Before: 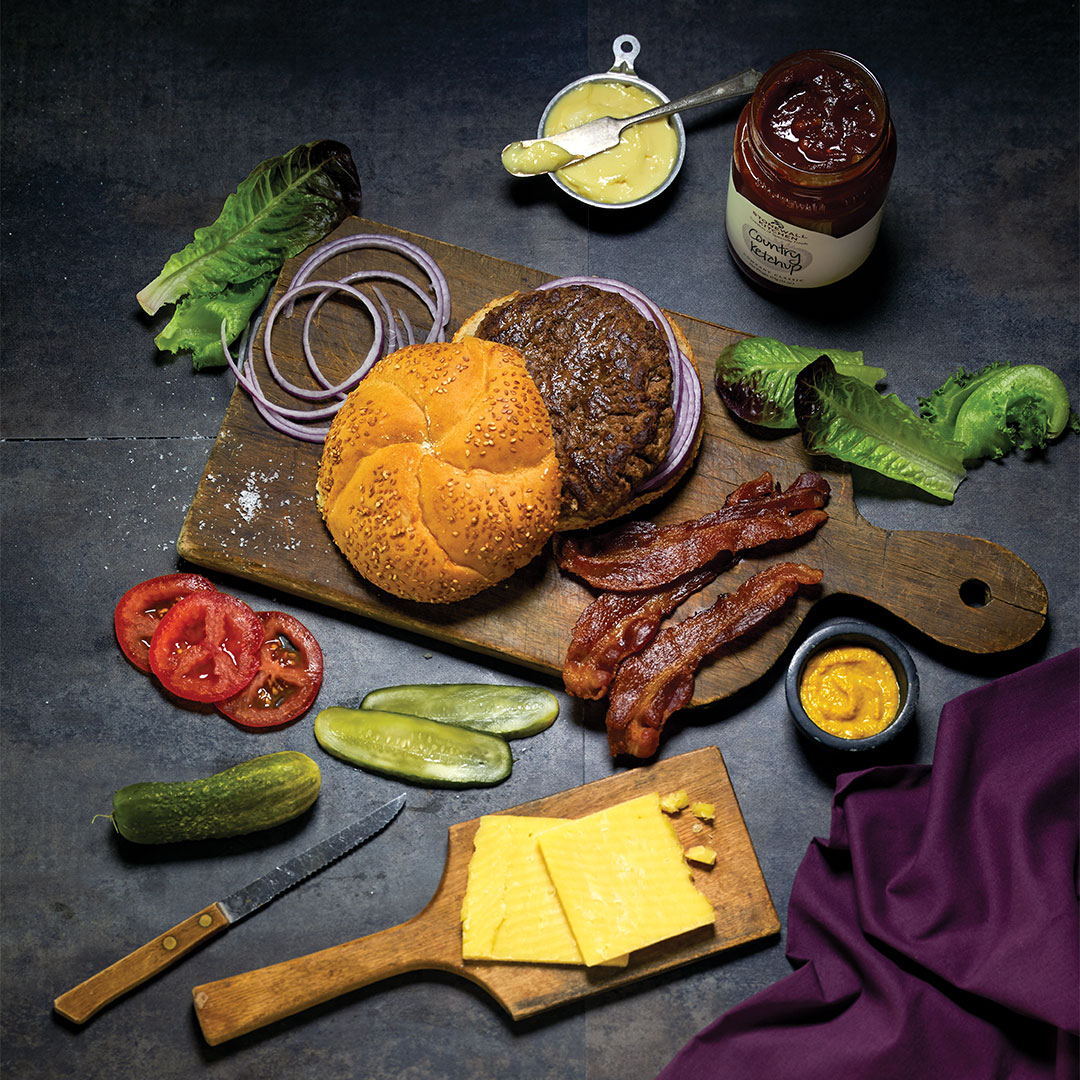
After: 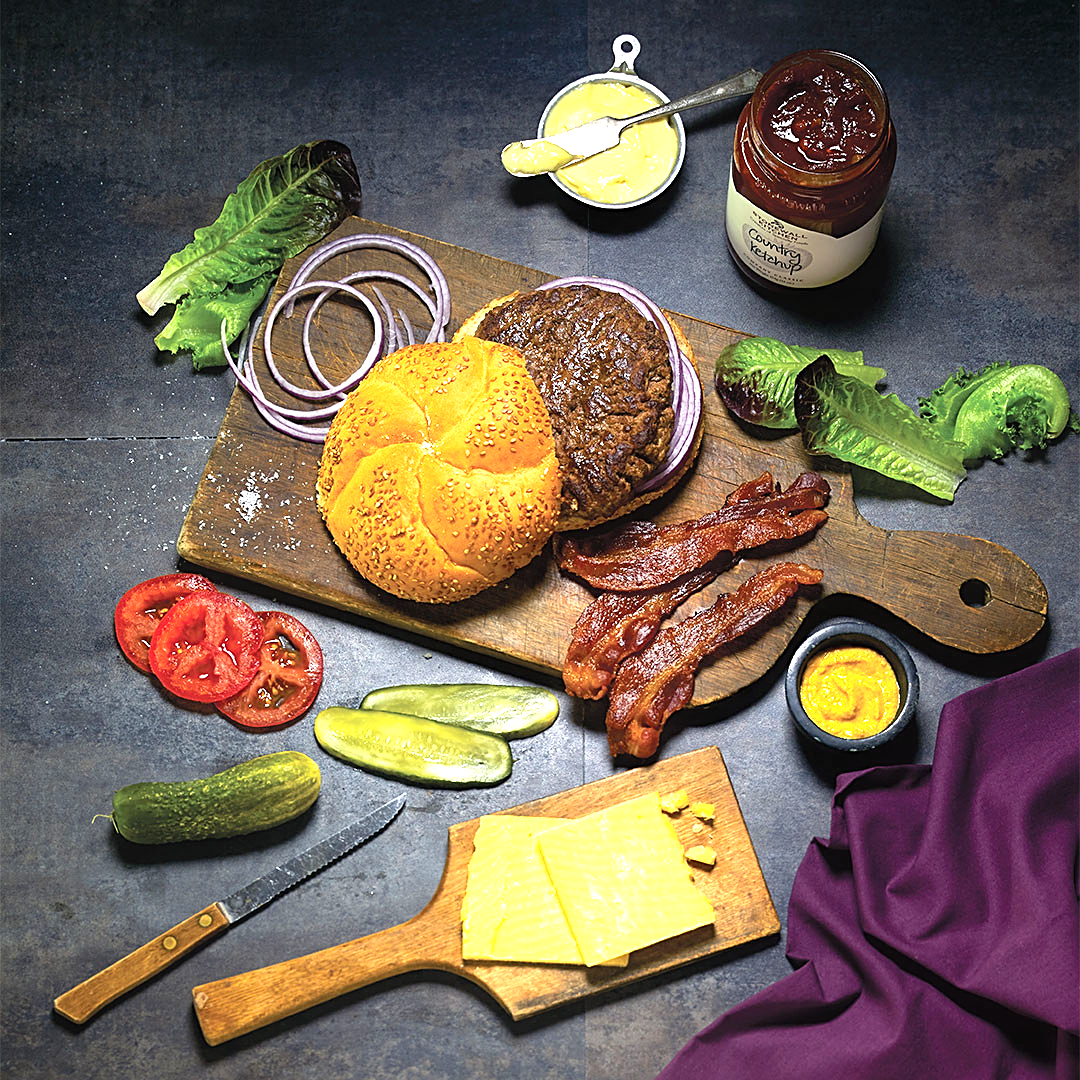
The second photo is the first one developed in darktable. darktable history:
contrast equalizer: octaves 7, y [[0.6 ×6], [0.55 ×6], [0 ×6], [0 ×6], [0 ×6]], mix -0.3
exposure: black level correction 0, exposure 1.1 EV, compensate exposure bias true, compensate highlight preservation false
sharpen: on, module defaults
